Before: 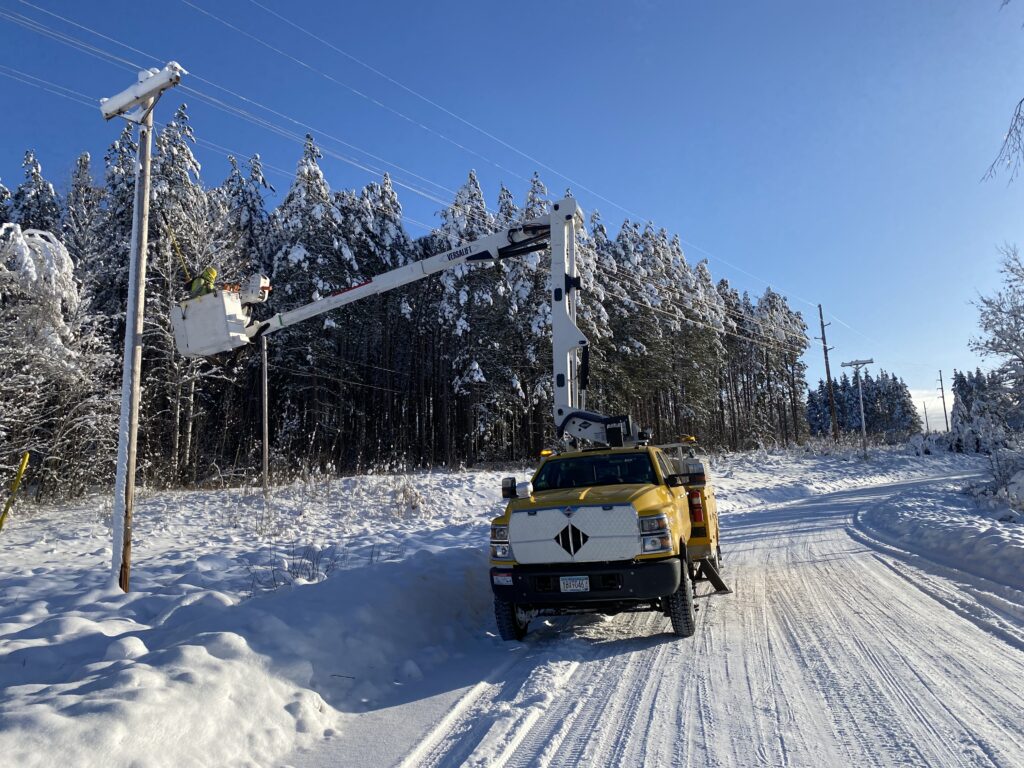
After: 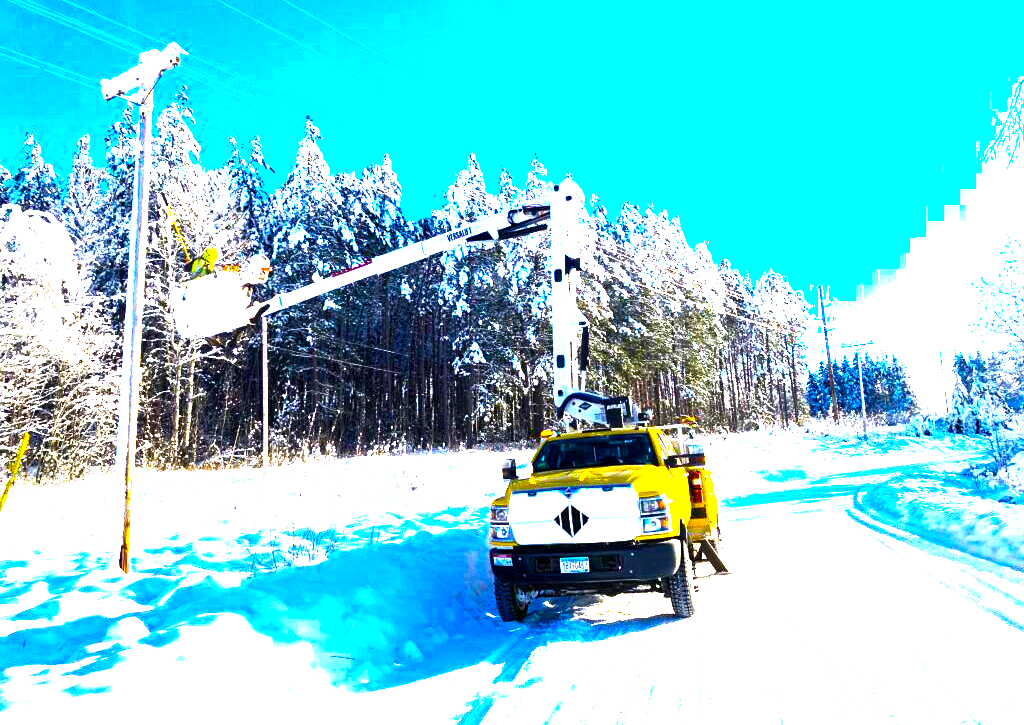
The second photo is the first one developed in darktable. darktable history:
exposure: black level correction 0, exposure 1.45 EV, compensate exposure bias true, compensate highlight preservation false
color balance rgb: linear chroma grading › global chroma 20%, perceptual saturation grading › global saturation 65%, perceptual saturation grading › highlights 60%, perceptual saturation grading › mid-tones 50%, perceptual saturation grading › shadows 50%, perceptual brilliance grading › global brilliance 30%, perceptual brilliance grading › highlights 50%, perceptual brilliance grading › mid-tones 50%, perceptual brilliance grading › shadows -22%, global vibrance 20%
crop and rotate: top 2.479%, bottom 3.018%
